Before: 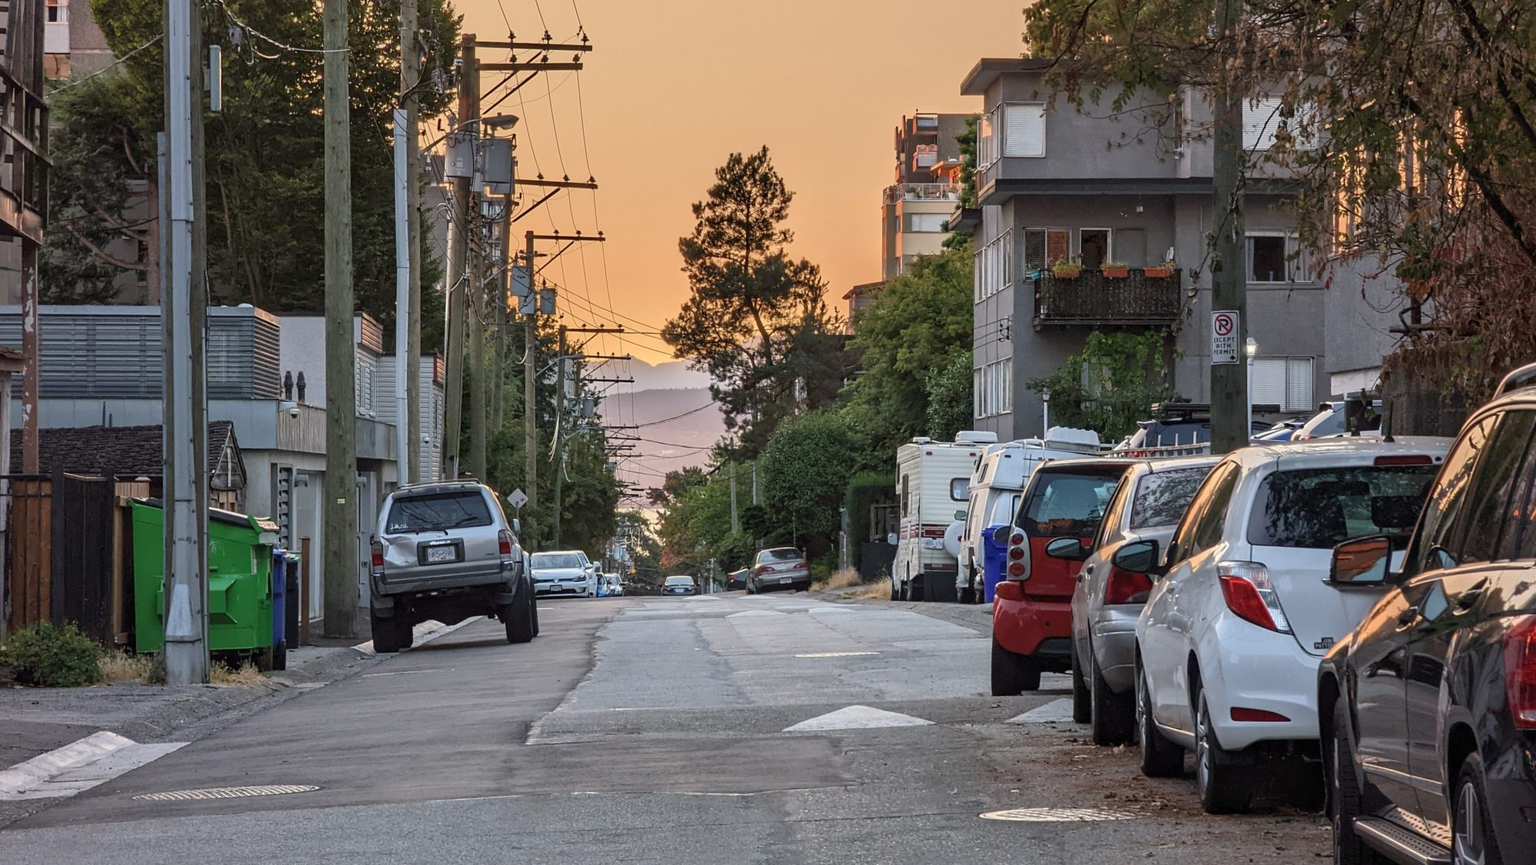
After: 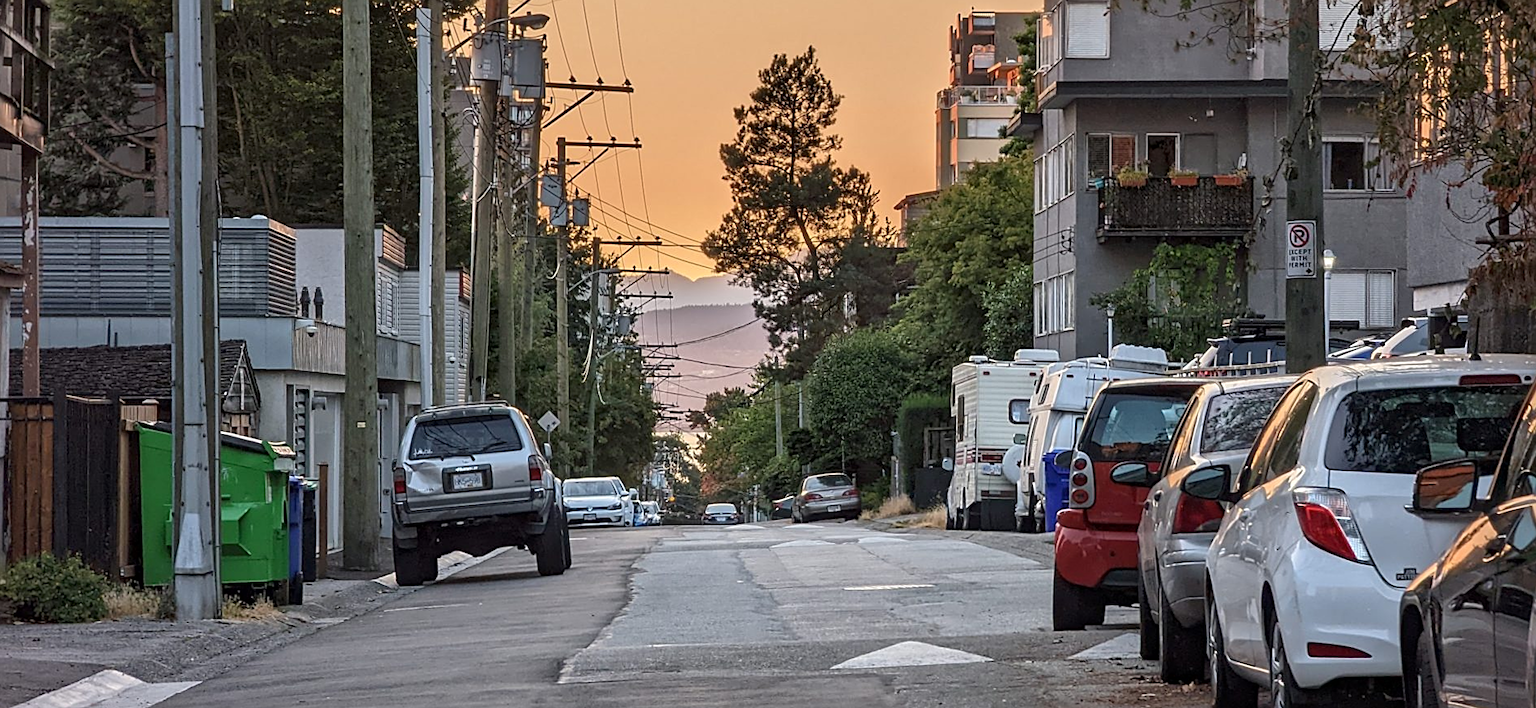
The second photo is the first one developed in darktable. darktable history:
sharpen: on, module defaults
local contrast: mode bilateral grid, contrast 29, coarseness 15, detail 116%, midtone range 0.2
crop and rotate: angle 0.089°, top 11.71%, right 5.681%, bottom 10.937%
